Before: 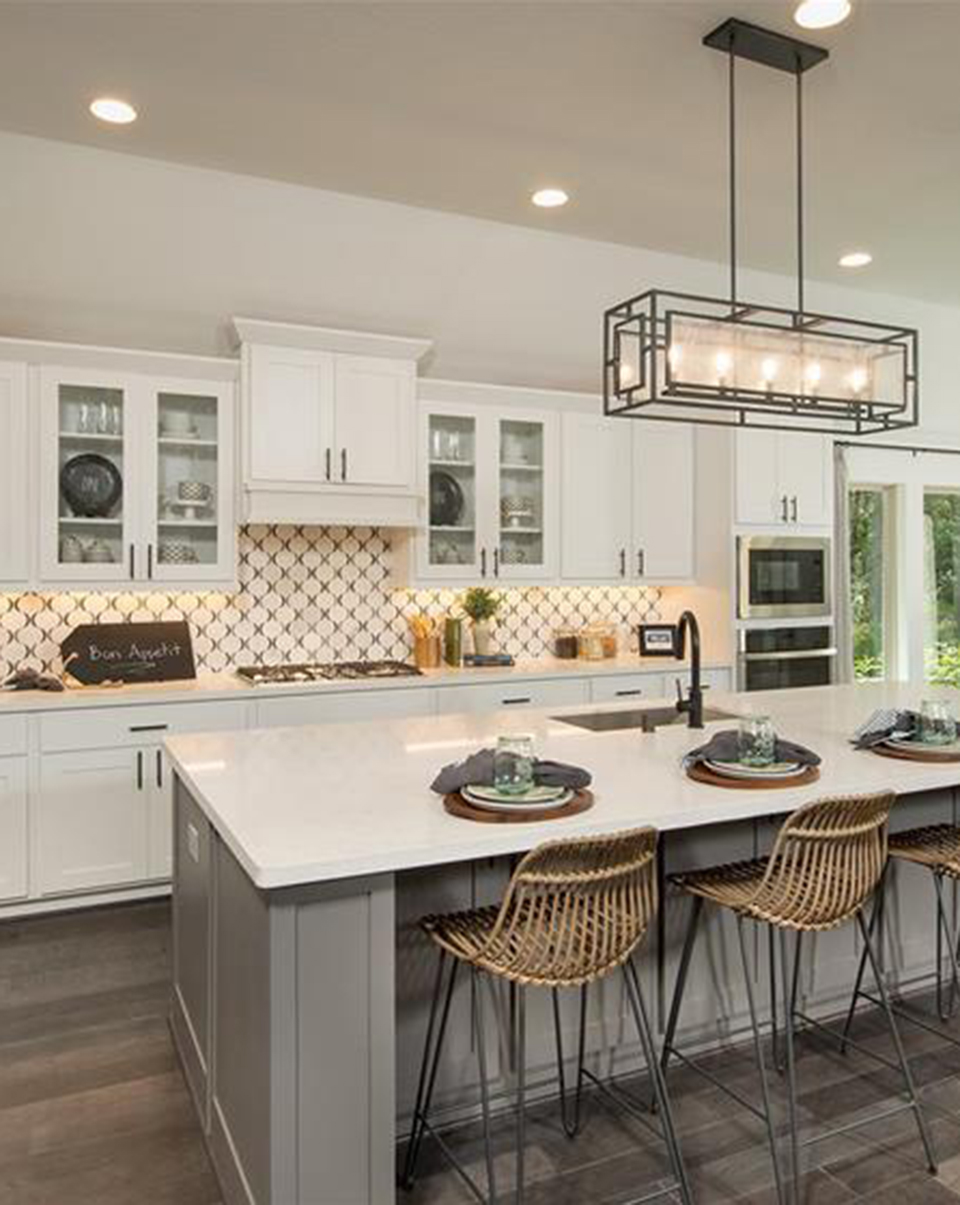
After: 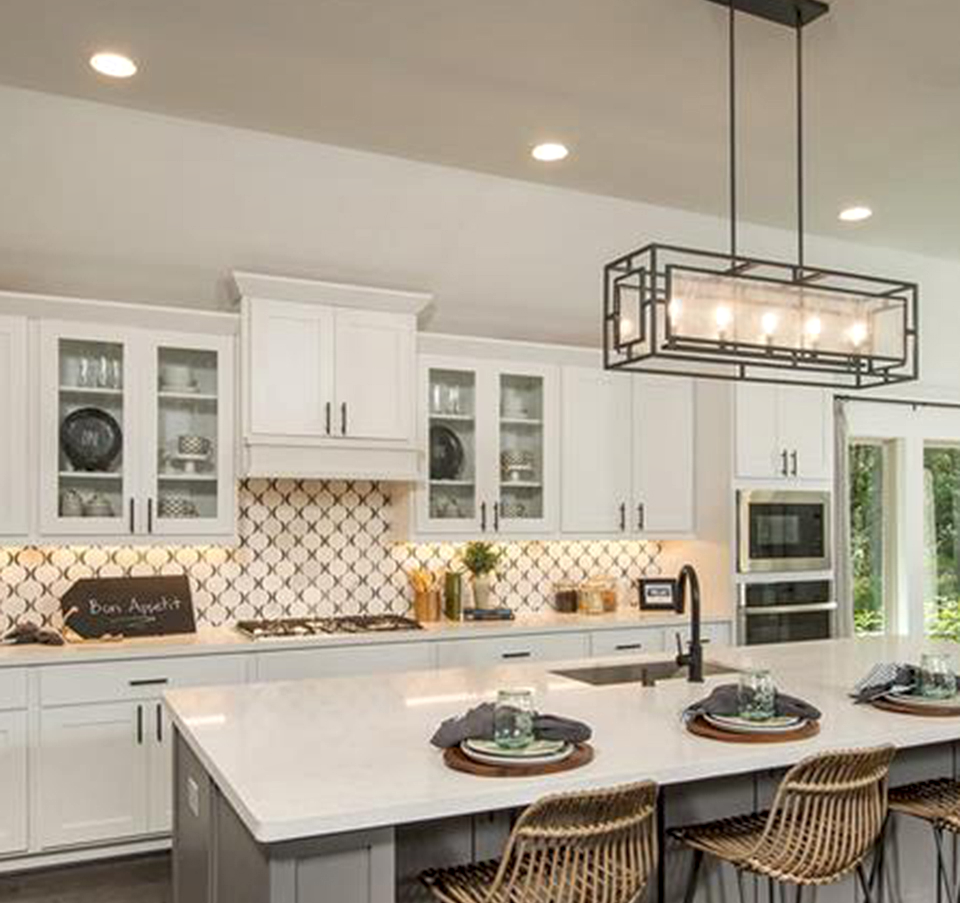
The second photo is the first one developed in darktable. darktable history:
crop: top 3.857%, bottom 21.132%
local contrast: on, module defaults
